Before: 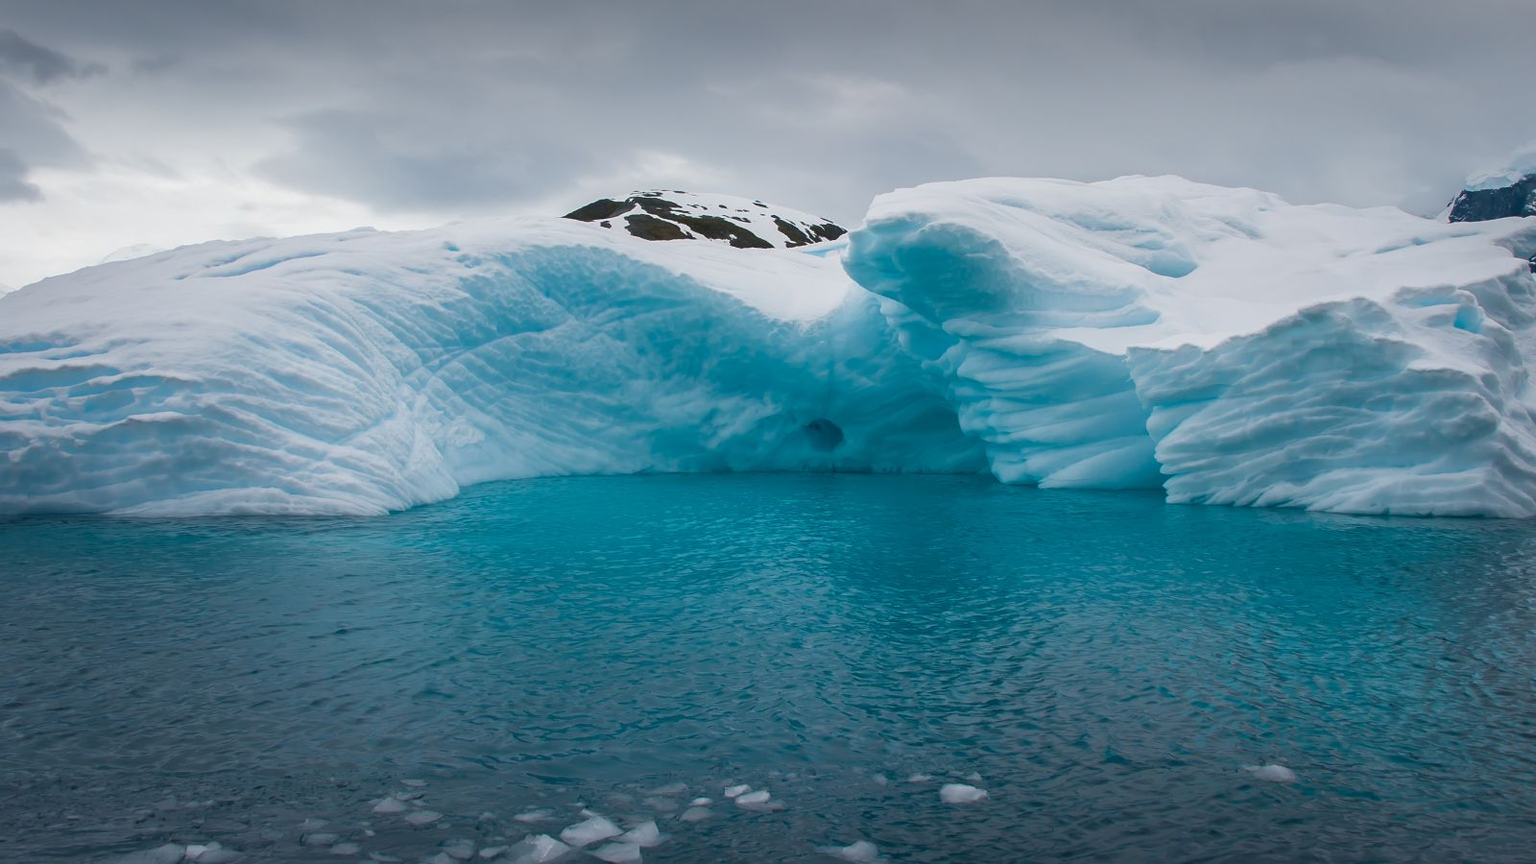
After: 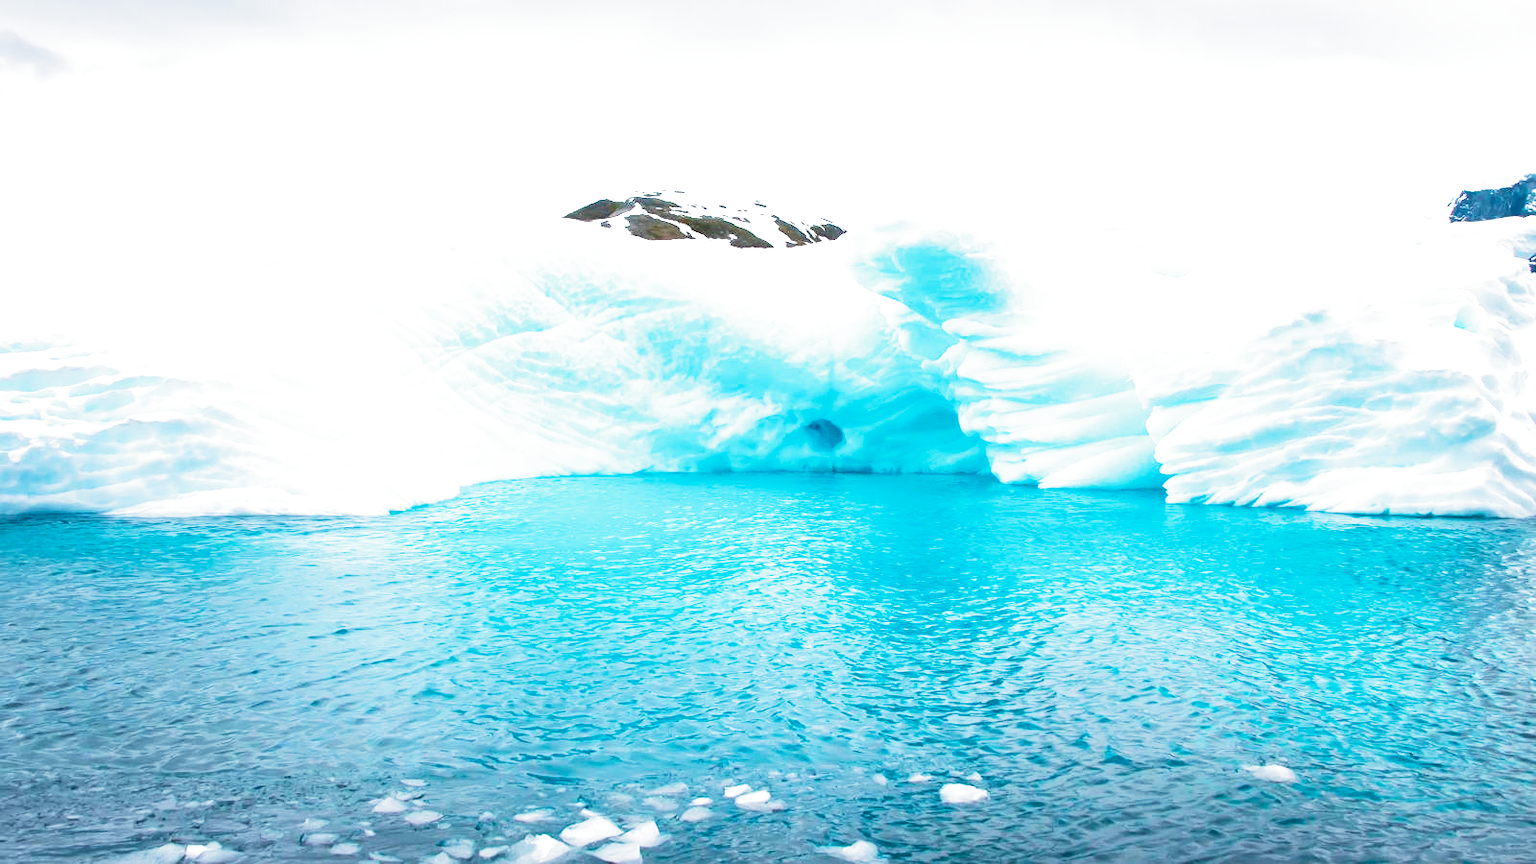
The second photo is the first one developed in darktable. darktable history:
filmic rgb: middle gray luminance 9.23%, black relative exposure -10.55 EV, white relative exposure 3.45 EV, threshold 6 EV, target black luminance 0%, hardness 5.98, latitude 59.69%, contrast 1.087, highlights saturation mix 5%, shadows ↔ highlights balance 29.23%, add noise in highlights 0, preserve chrominance no, color science v3 (2019), use custom middle-gray values true, iterations of high-quality reconstruction 0, contrast in highlights soft, enable highlight reconstruction true
exposure: black level correction 0, exposure 1.2 EV, compensate highlight preservation false
color balance rgb: global offset › luminance 0.71%, perceptual saturation grading › global saturation -11.5%, perceptual brilliance grading › highlights 17.77%, perceptual brilliance grading › mid-tones 31.71%, perceptual brilliance grading › shadows -31.01%, global vibrance 50%
